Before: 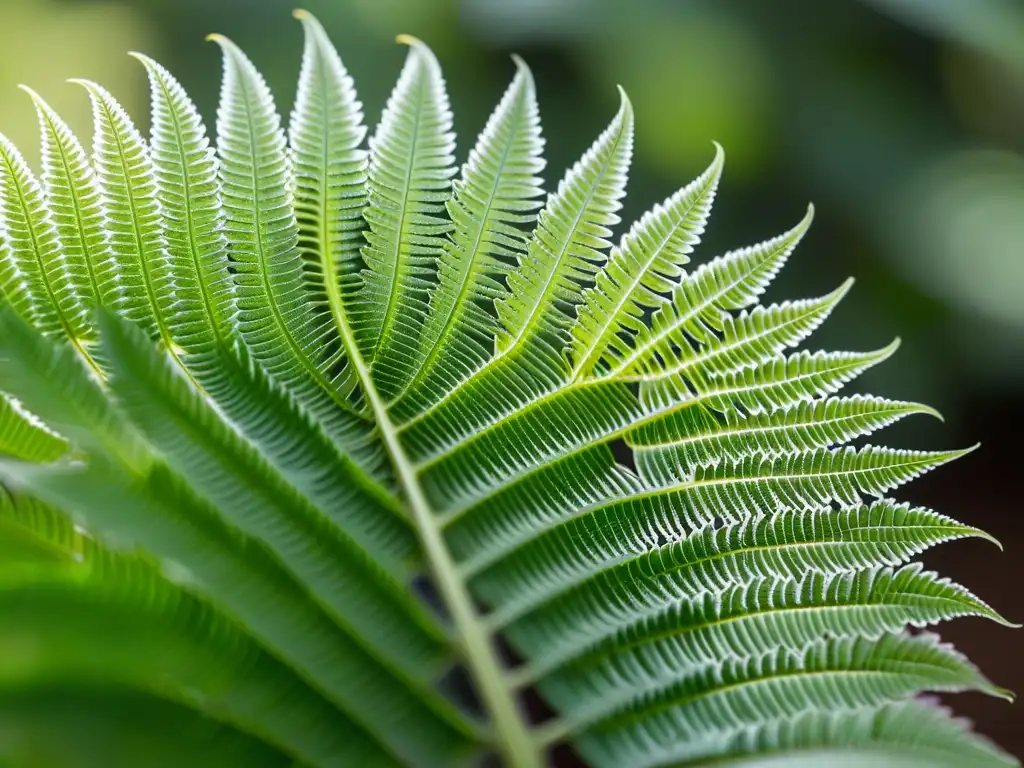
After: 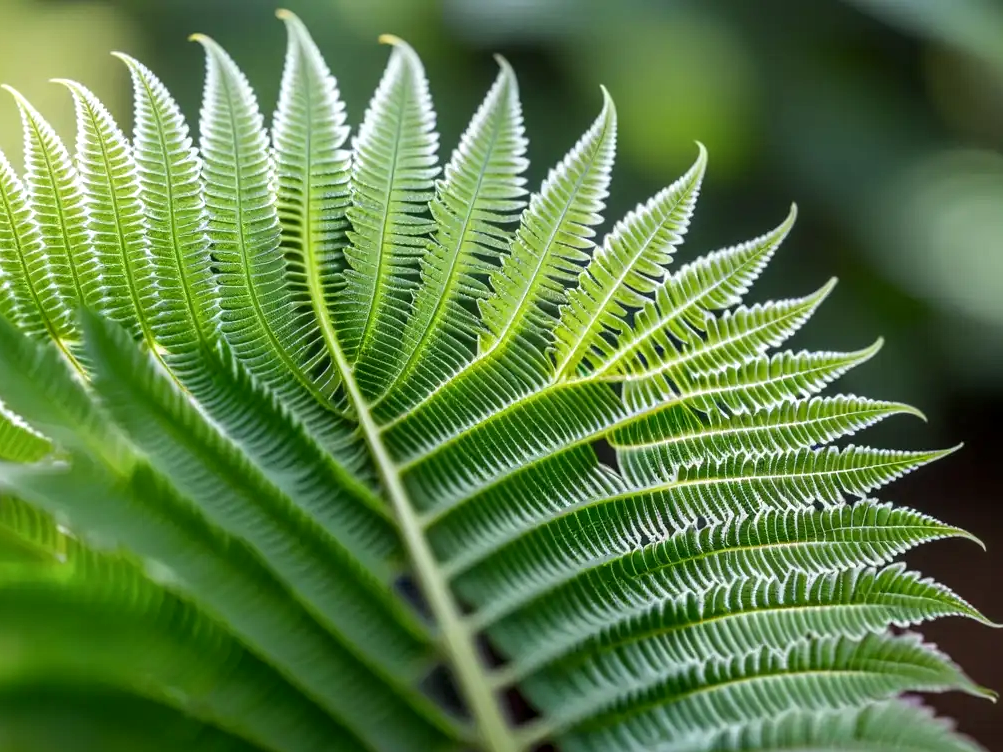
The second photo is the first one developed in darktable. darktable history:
local contrast: on, module defaults
crop: left 1.701%, right 0.274%, bottom 2.064%
